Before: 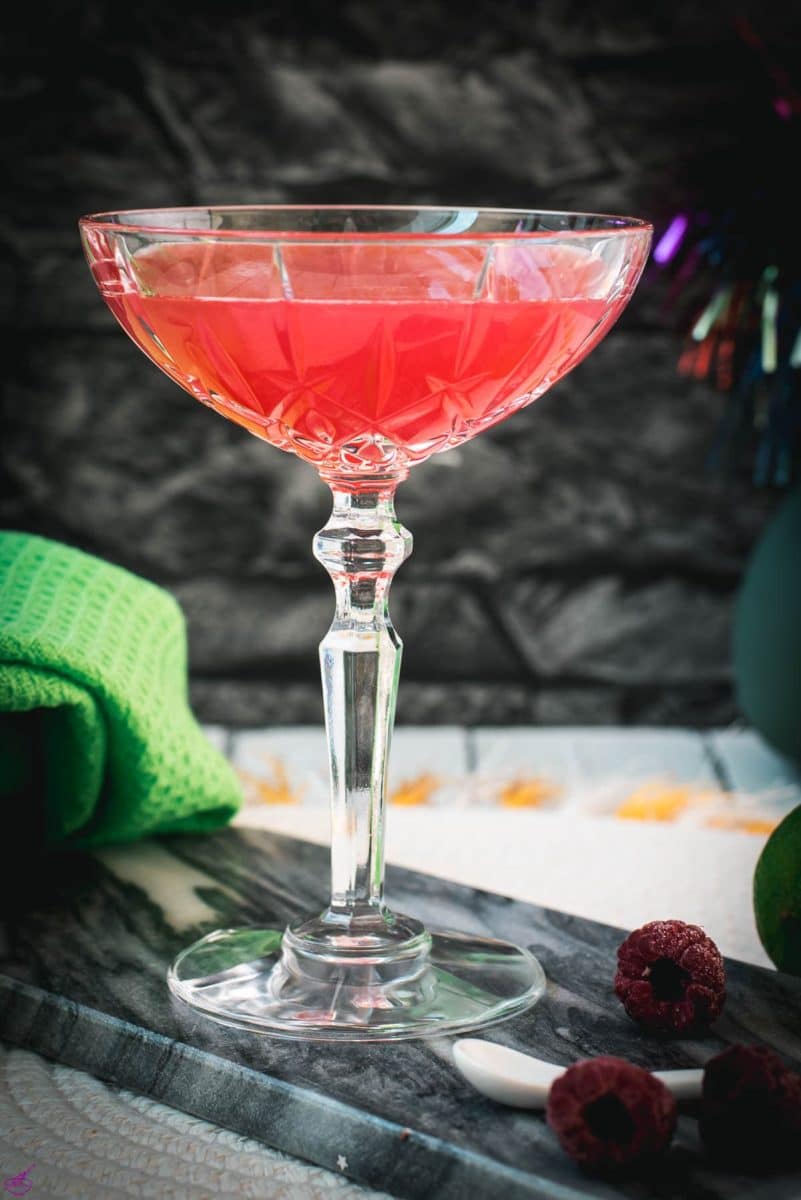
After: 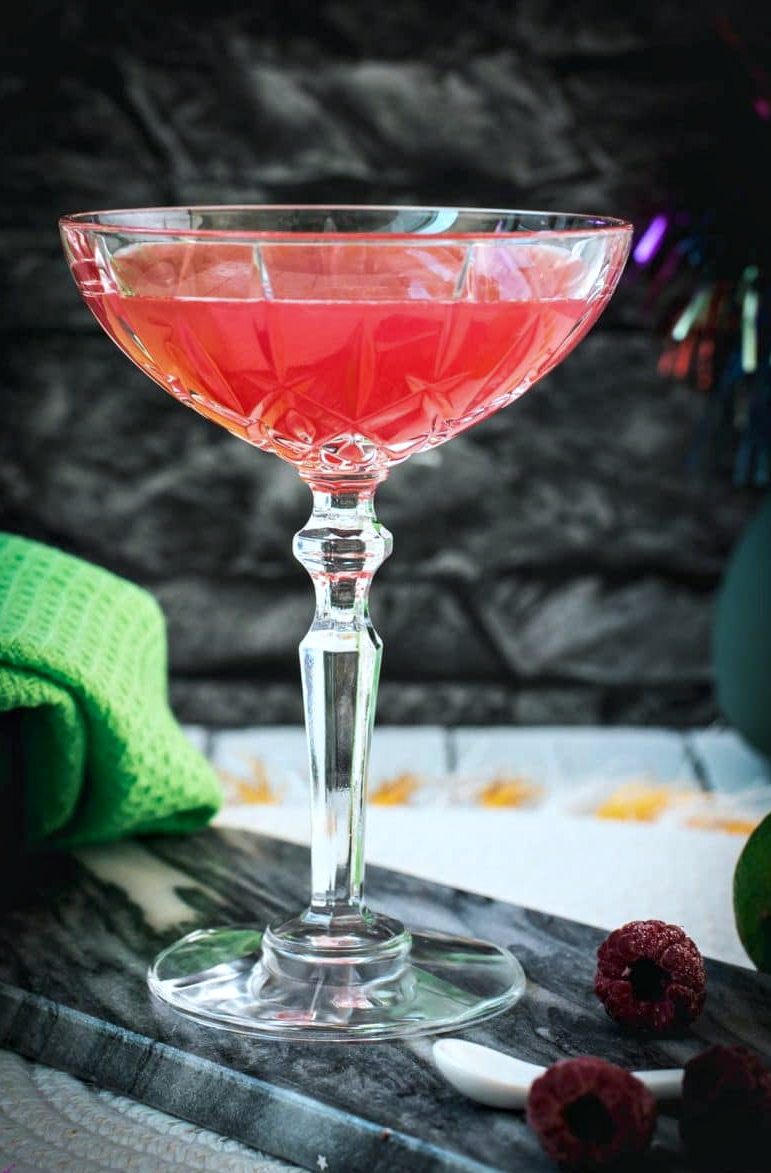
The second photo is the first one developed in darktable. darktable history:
white balance: red 0.925, blue 1.046
contrast equalizer: octaves 7, y [[0.6 ×6], [0.55 ×6], [0 ×6], [0 ×6], [0 ×6]], mix 0.35
crop and rotate: left 2.536%, right 1.107%, bottom 2.246%
